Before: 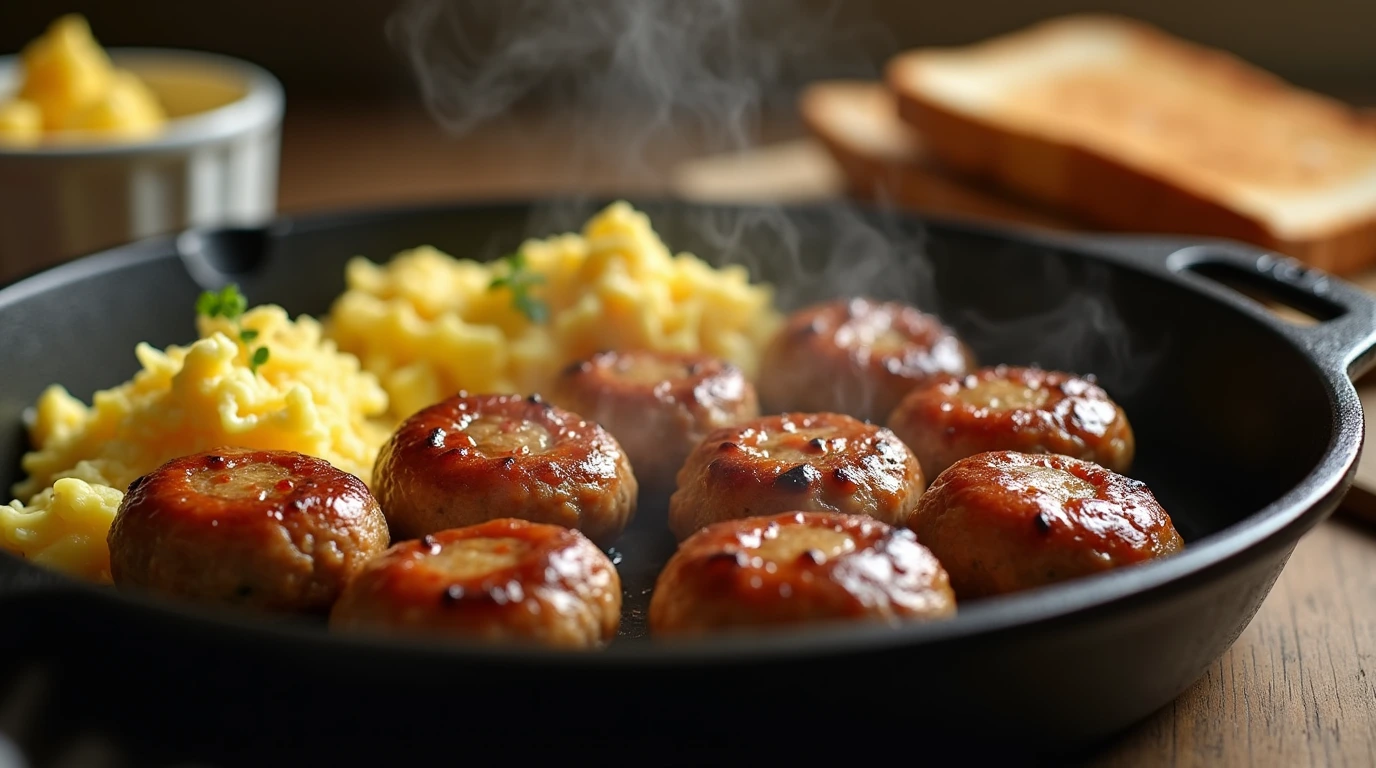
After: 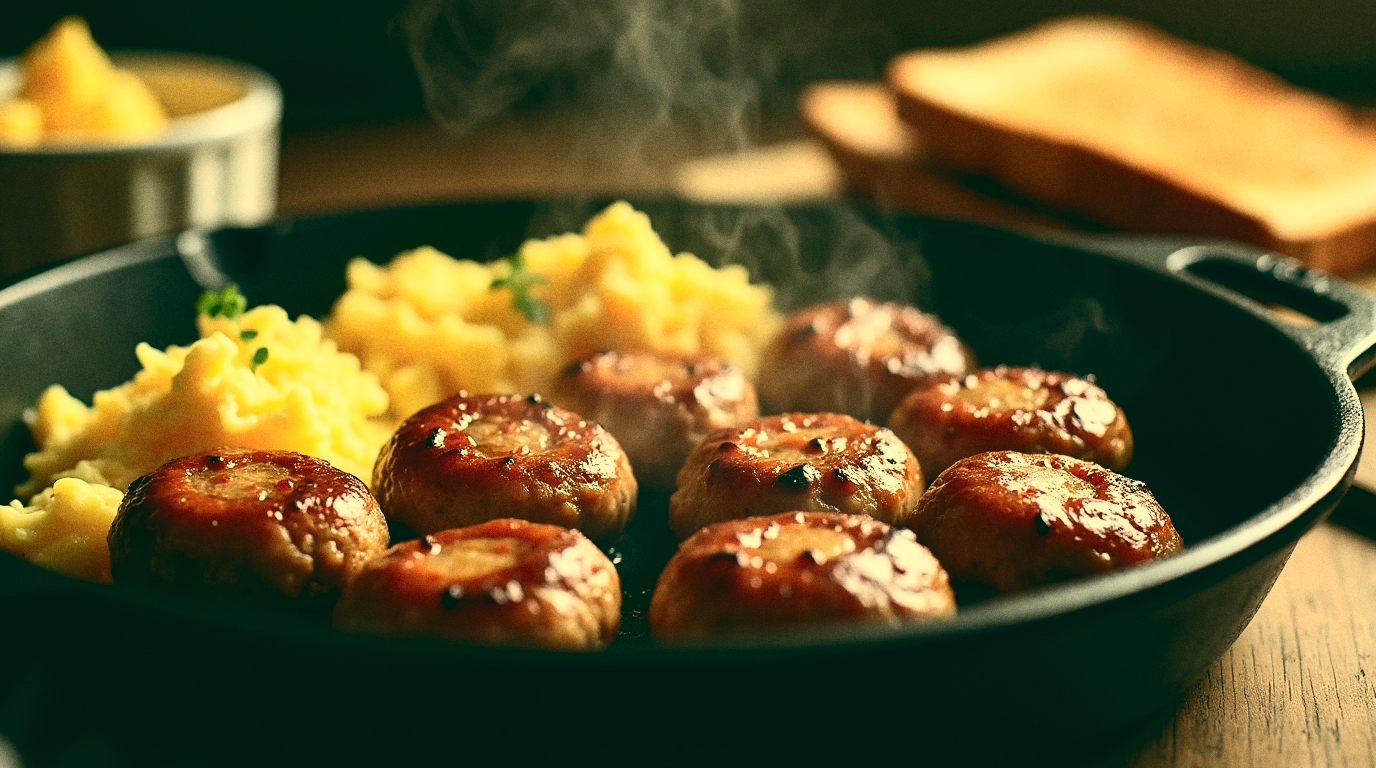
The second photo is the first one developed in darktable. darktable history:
color balance: lift [1.005, 0.99, 1.007, 1.01], gamma [1, 1.034, 1.032, 0.966], gain [0.873, 1.055, 1.067, 0.933]
contrast brightness saturation: contrast 0.28
base curve: curves: ch0 [(0, 0) (0.666, 0.806) (1, 1)]
white balance: red 1.123, blue 0.83
grain: coarseness 0.09 ISO
